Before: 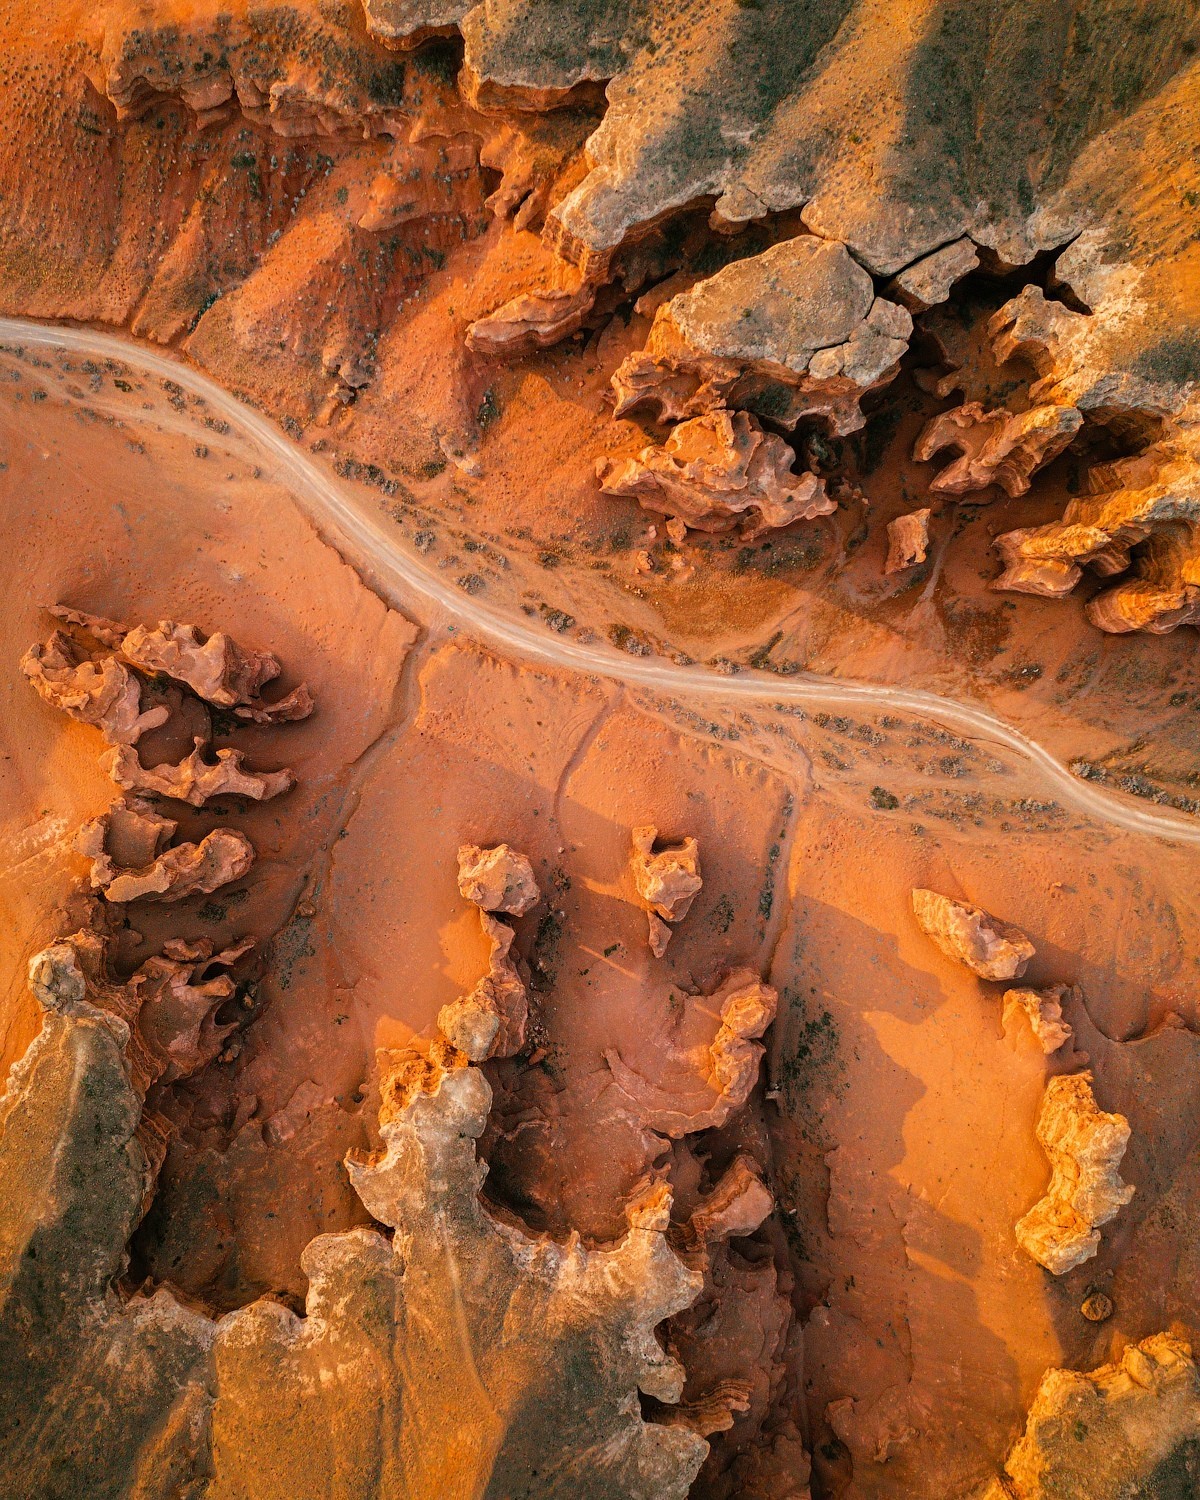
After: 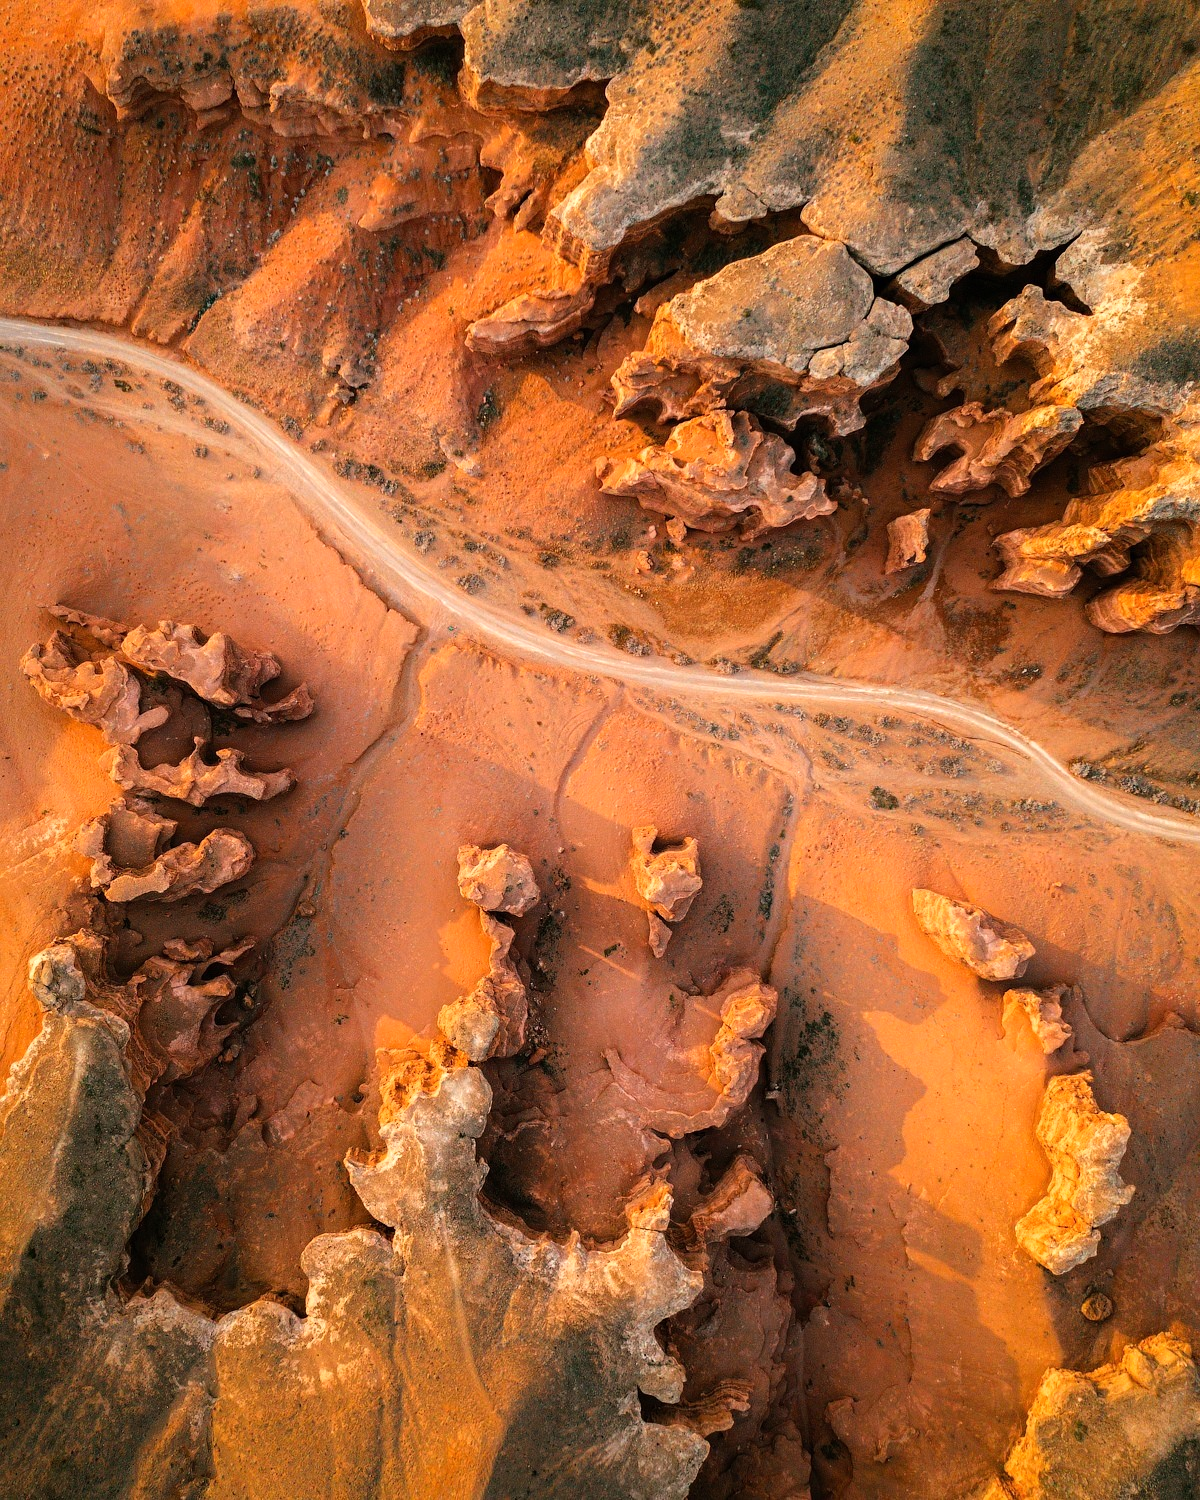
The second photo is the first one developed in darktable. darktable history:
tone equalizer: -8 EV -0.449 EV, -7 EV -0.384 EV, -6 EV -0.365 EV, -5 EV -0.214 EV, -3 EV 0.23 EV, -2 EV 0.345 EV, -1 EV 0.397 EV, +0 EV 0.392 EV, smoothing diameter 2.16%, edges refinement/feathering 23.17, mask exposure compensation -1.57 EV, filter diffusion 5
